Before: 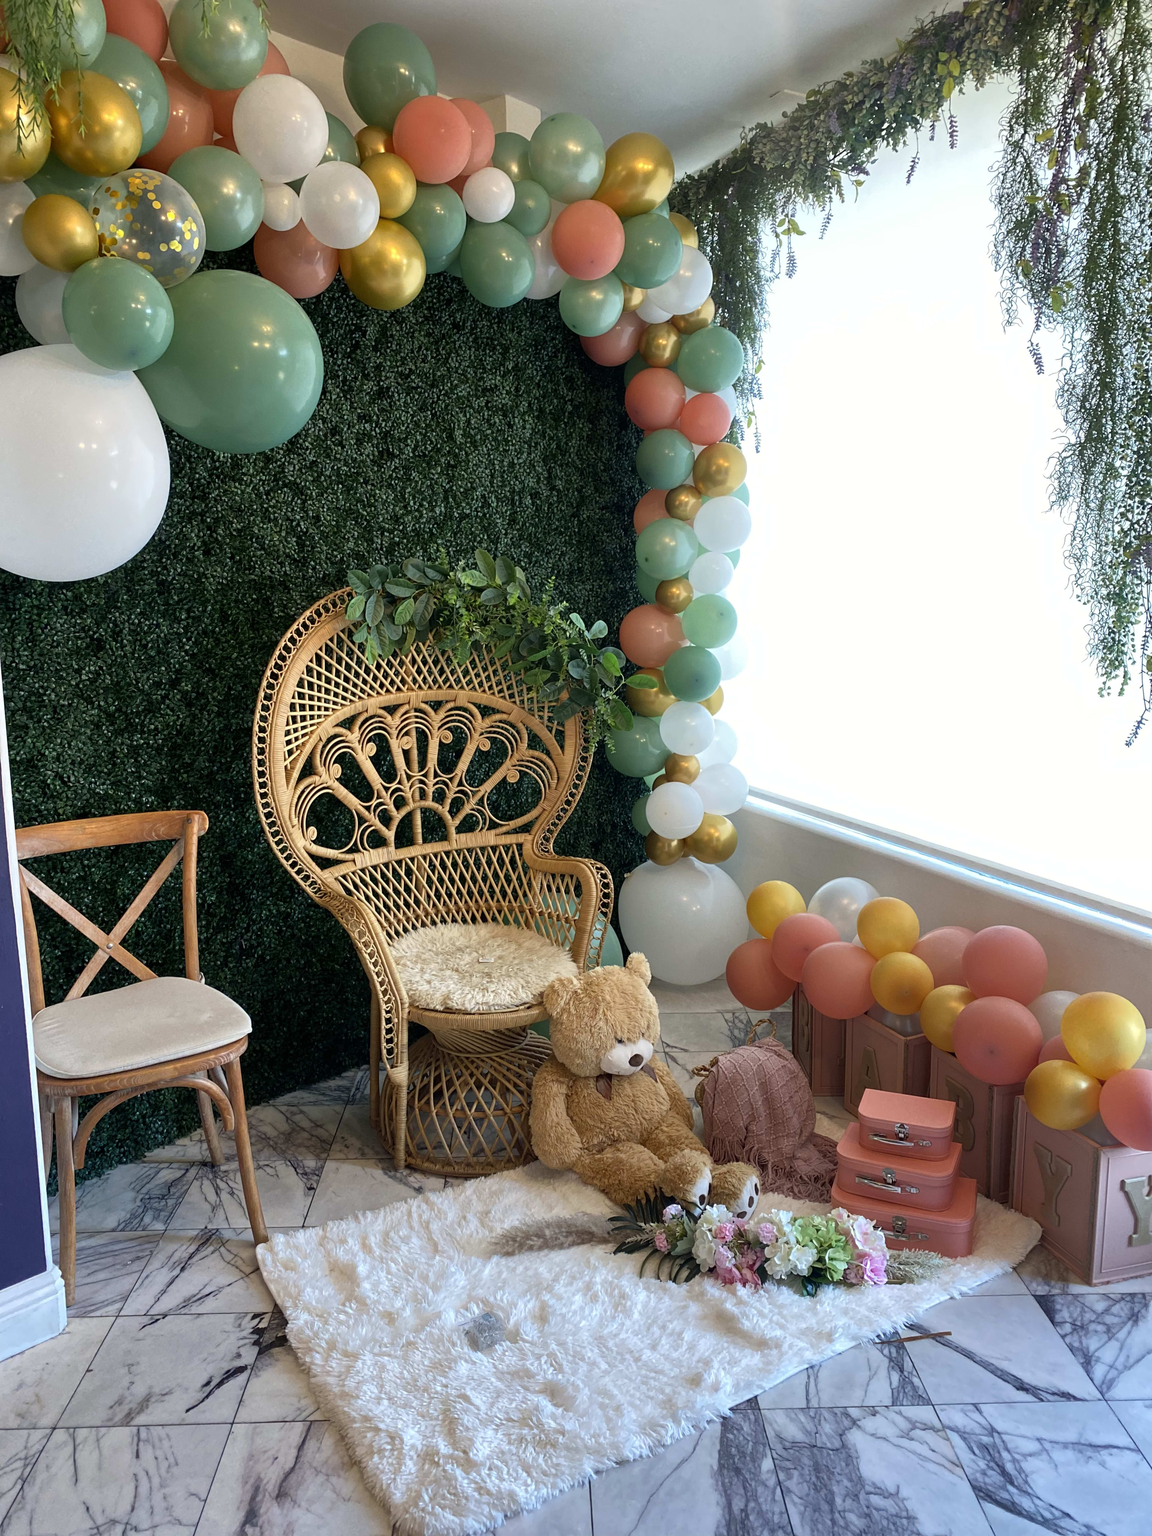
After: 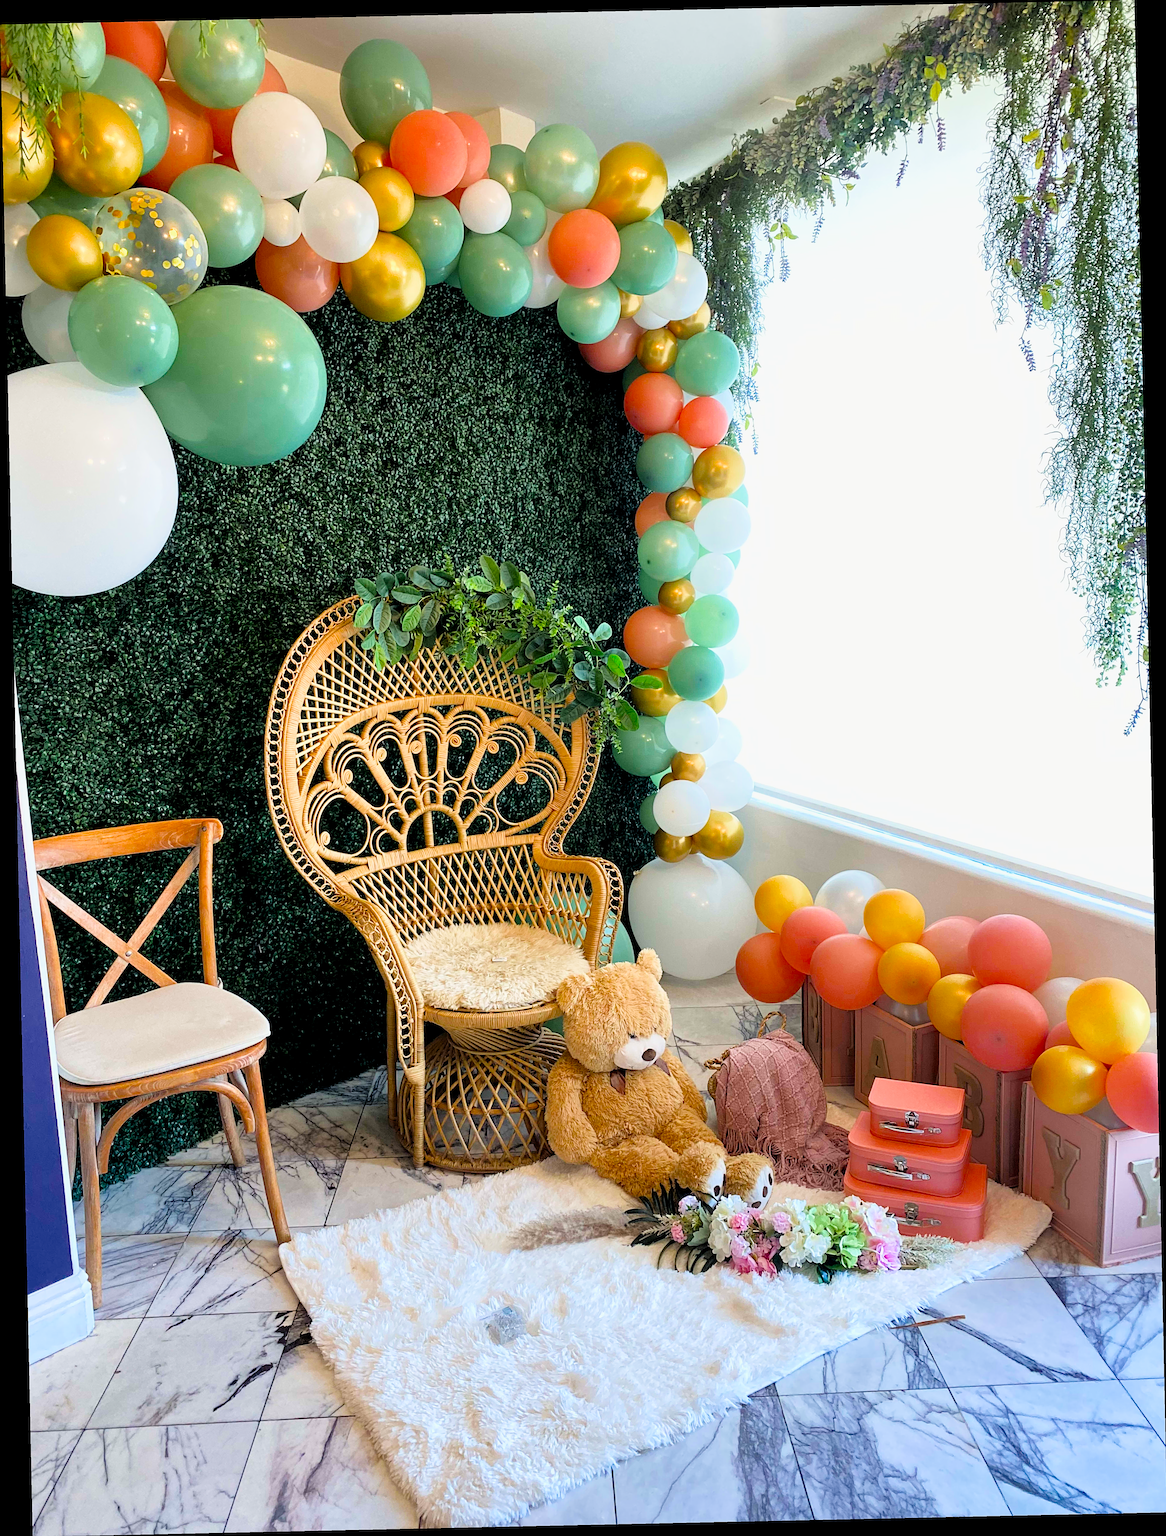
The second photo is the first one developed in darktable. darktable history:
rotate and perspective: rotation -1.24°, automatic cropping off
filmic rgb: black relative exposure -7.6 EV, white relative exposure 4.64 EV, threshold 3 EV, target black luminance 0%, hardness 3.55, latitude 50.51%, contrast 1.033, highlights saturation mix 10%, shadows ↔ highlights balance -0.198%, color science v4 (2020), enable highlight reconstruction true
exposure: black level correction 0.001, exposure 1 EV, compensate highlight preservation false
sharpen: on, module defaults
